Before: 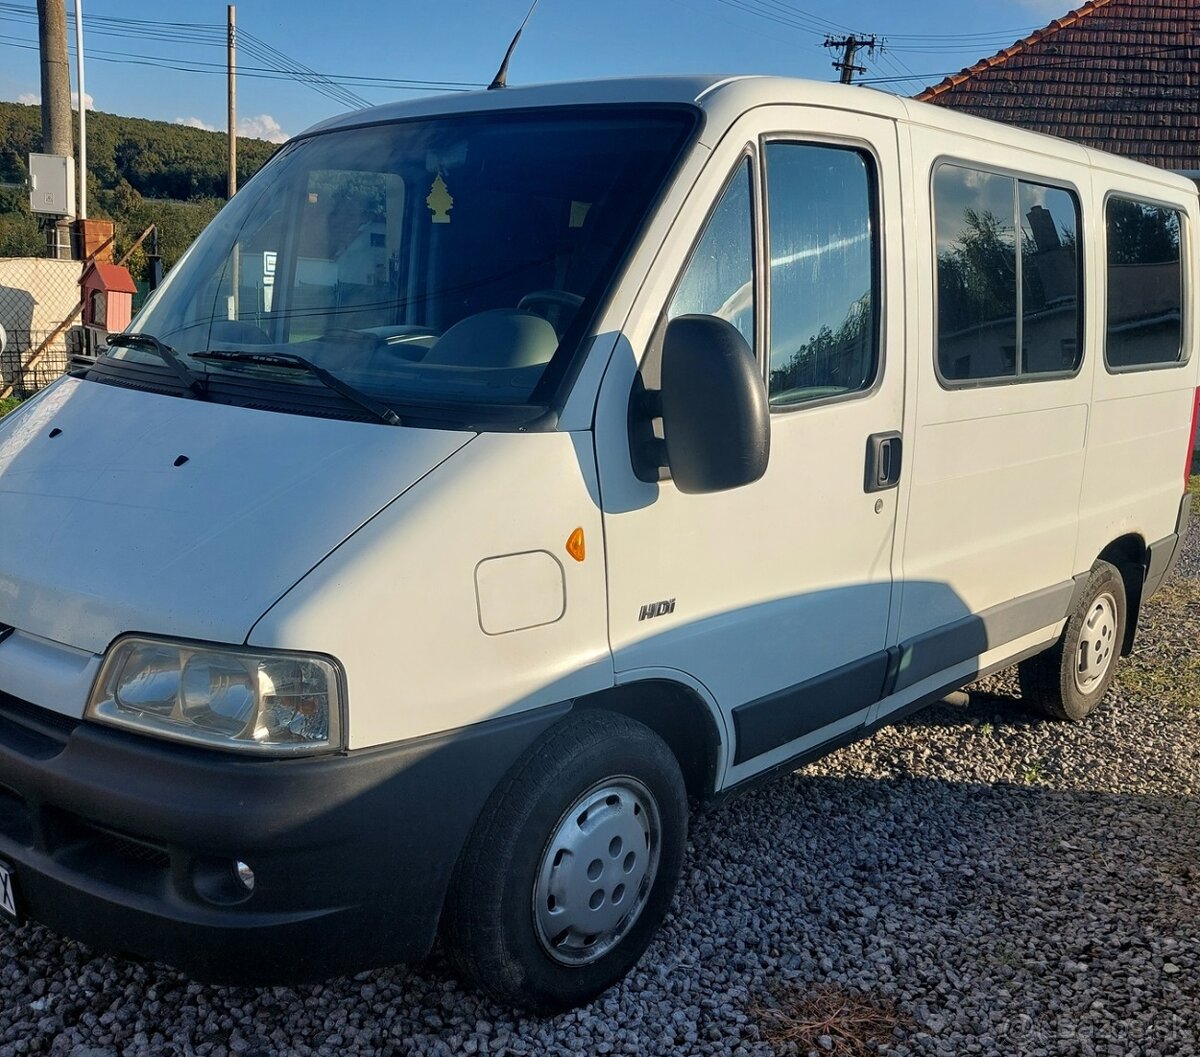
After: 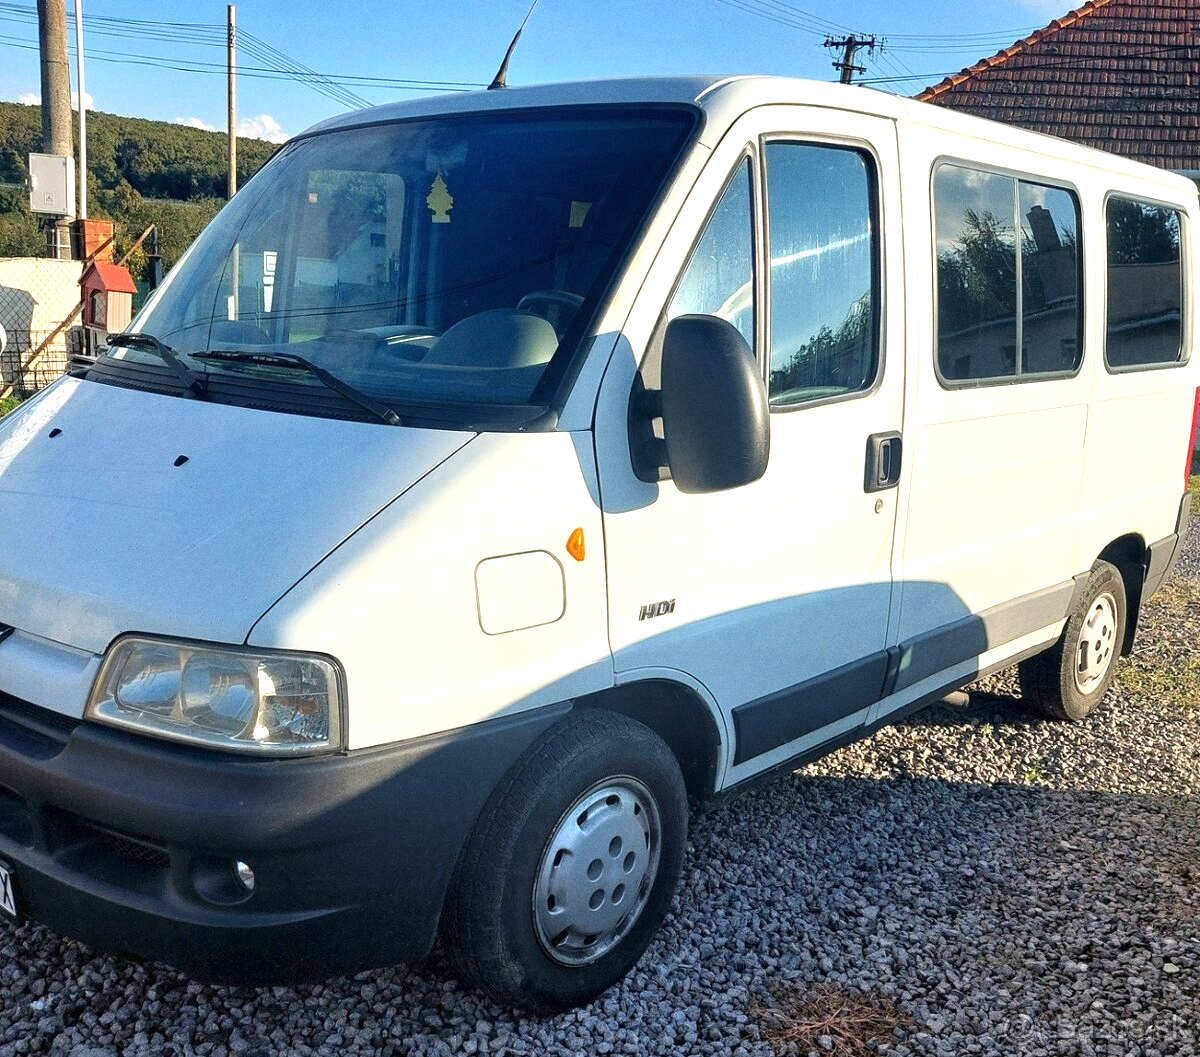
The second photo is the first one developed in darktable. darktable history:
exposure: black level correction 0, exposure 0.9 EV, compensate highlight preservation false
grain: coarseness 0.09 ISO
